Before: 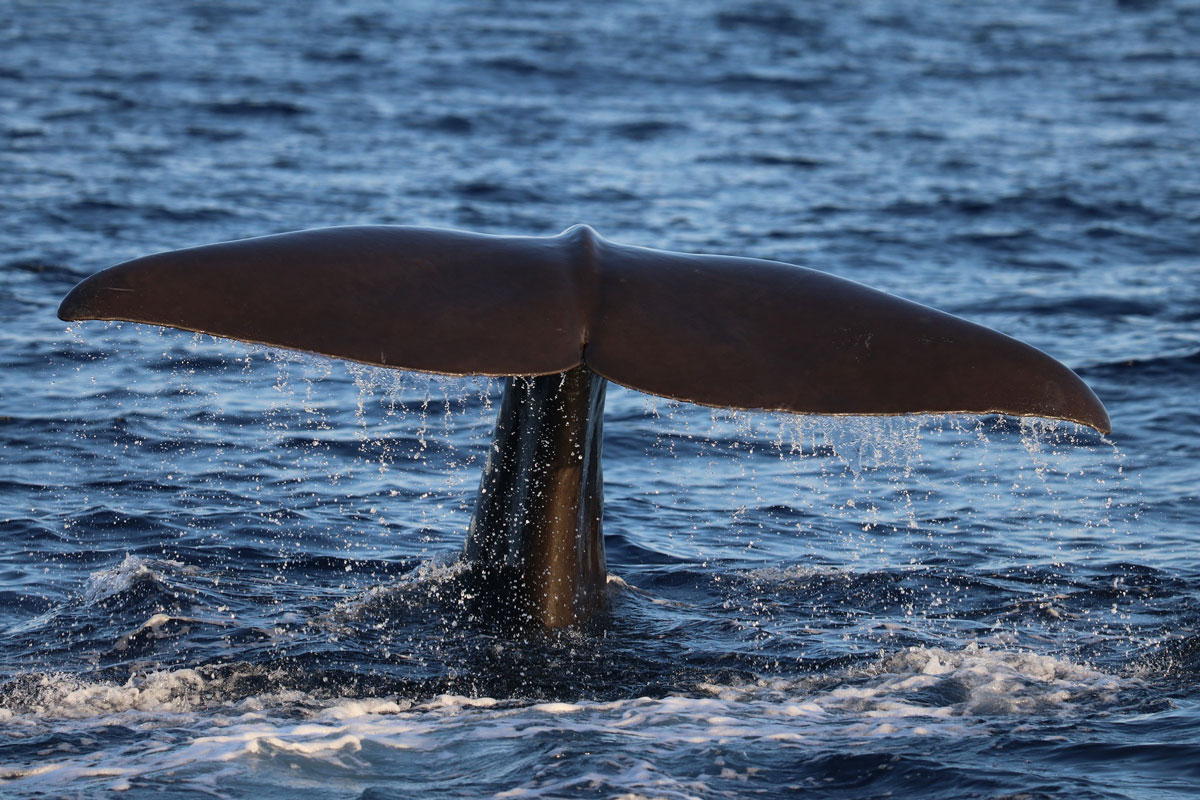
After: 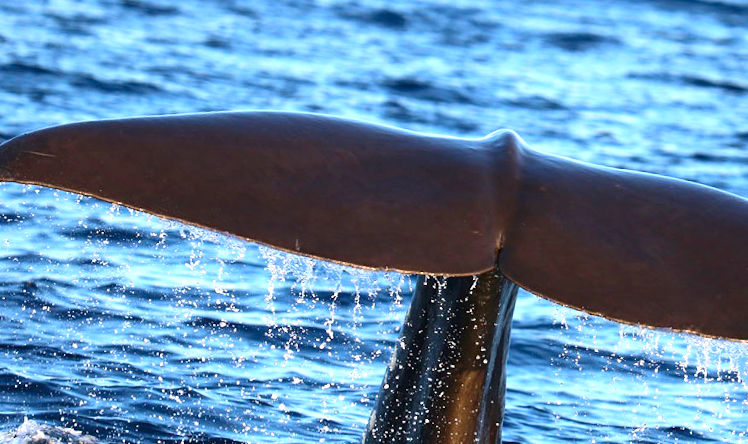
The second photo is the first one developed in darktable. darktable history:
exposure: black level correction 0, exposure 1.1 EV, compensate highlight preservation false
crop and rotate: angle -4.99°, left 2.122%, top 6.945%, right 27.566%, bottom 30.519%
contrast brightness saturation: contrast 0.16, saturation 0.32
